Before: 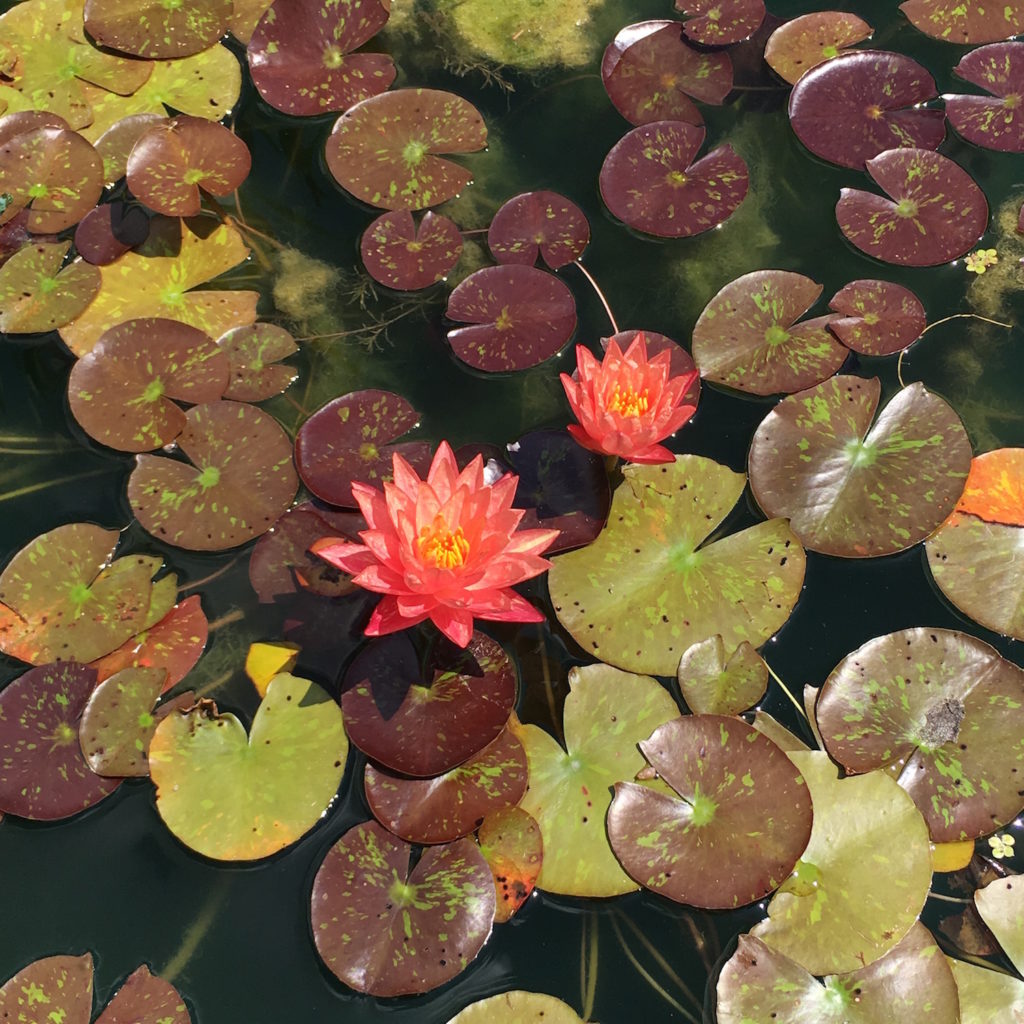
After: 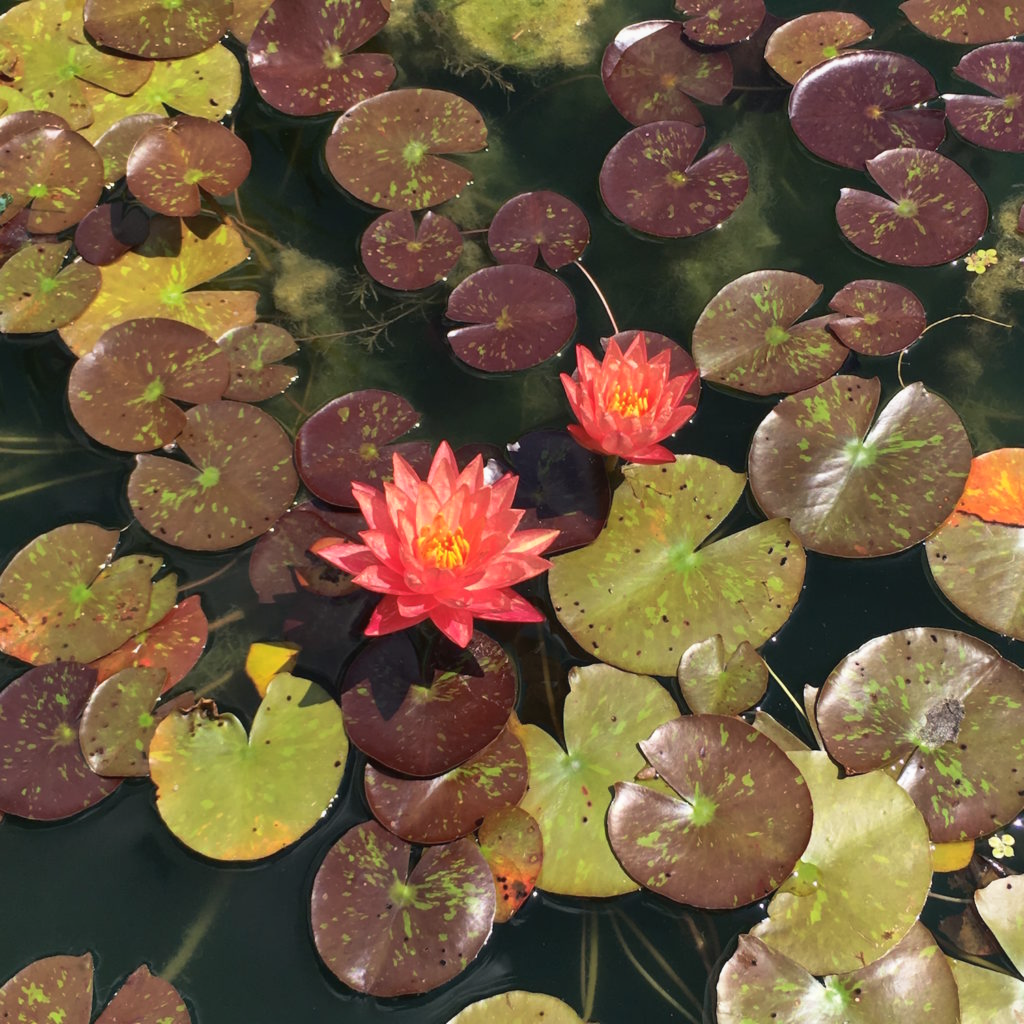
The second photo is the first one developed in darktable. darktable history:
contrast equalizer: octaves 7, y [[0.5 ×4, 0.483, 0.43], [0.5 ×6], [0.5 ×6], [0 ×6], [0 ×6]]
tone curve: curves: ch0 [(0, 0.024) (0.119, 0.146) (0.474, 0.464) (0.718, 0.721) (0.817, 0.839) (1, 0.998)]; ch1 [(0, 0) (0.377, 0.416) (0.439, 0.451) (0.477, 0.477) (0.501, 0.503) (0.538, 0.544) (0.58, 0.602) (0.664, 0.676) (0.783, 0.804) (1, 1)]; ch2 [(0, 0) (0.38, 0.405) (0.463, 0.456) (0.498, 0.497) (0.524, 0.535) (0.578, 0.576) (0.648, 0.665) (1, 1)], preserve colors none
exposure: exposure -0.07 EV, compensate highlight preservation false
local contrast: mode bilateral grid, contrast 20, coarseness 50, detail 120%, midtone range 0.2
